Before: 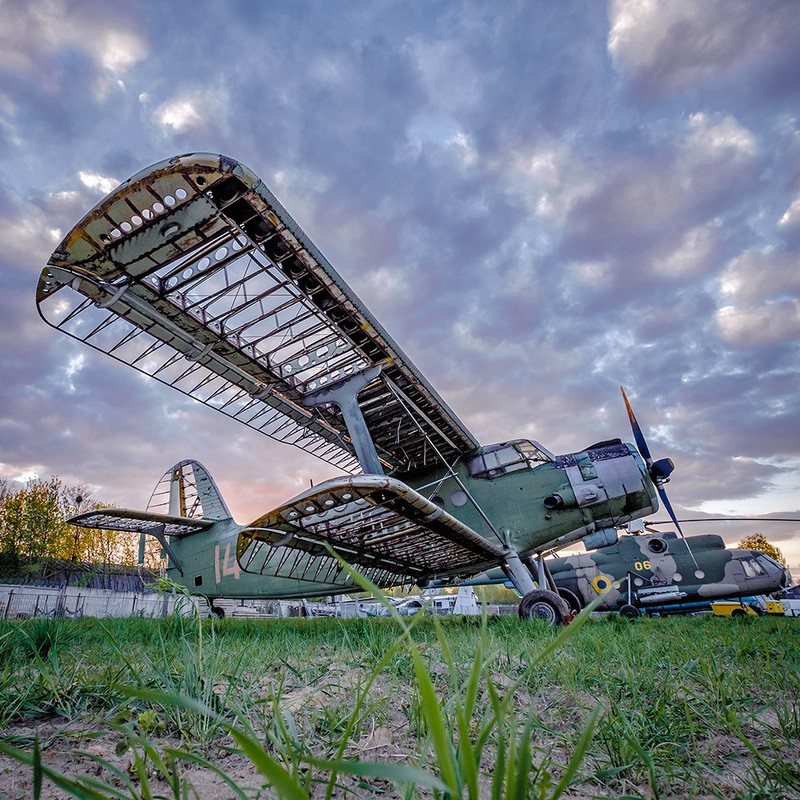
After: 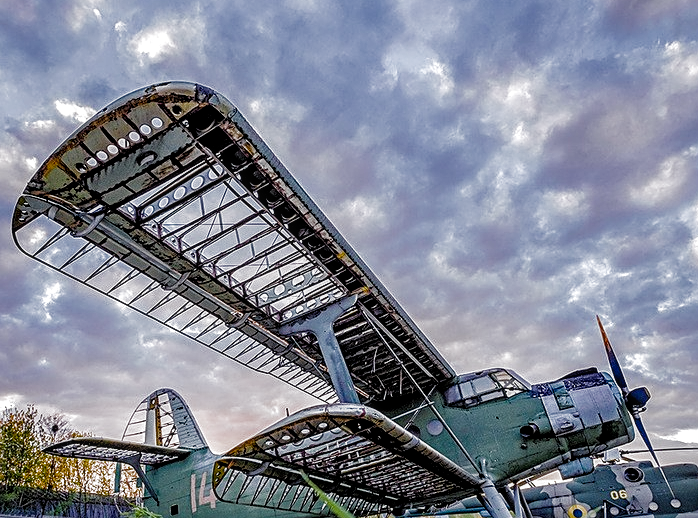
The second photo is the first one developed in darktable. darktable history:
local contrast: on, module defaults
tone equalizer: edges refinement/feathering 500, mask exposure compensation -1.57 EV, preserve details no
crop: left 3.017%, top 8.941%, right 9.65%, bottom 26.266%
sharpen: on, module defaults
shadows and highlights: shadows 11.69, white point adjustment 1.12, highlights -1.15, soften with gaussian
filmic rgb: middle gray luminance 9.34%, black relative exposure -10.59 EV, white relative exposure 3.44 EV, threshold 2.95 EV, target black luminance 0%, hardness 5.97, latitude 59.68%, contrast 1.086, highlights saturation mix 4.93%, shadows ↔ highlights balance 28.52%, preserve chrominance RGB euclidean norm (legacy), color science v4 (2020), enable highlight reconstruction true
